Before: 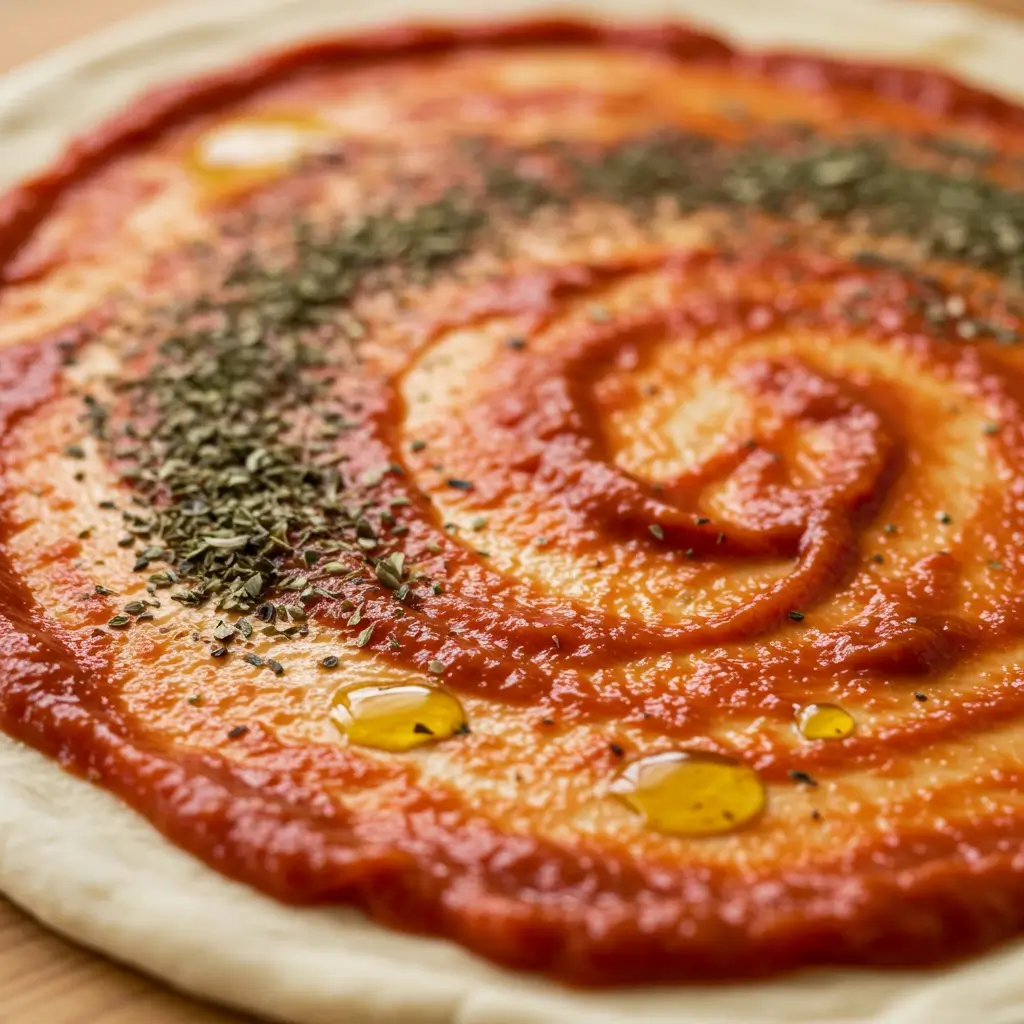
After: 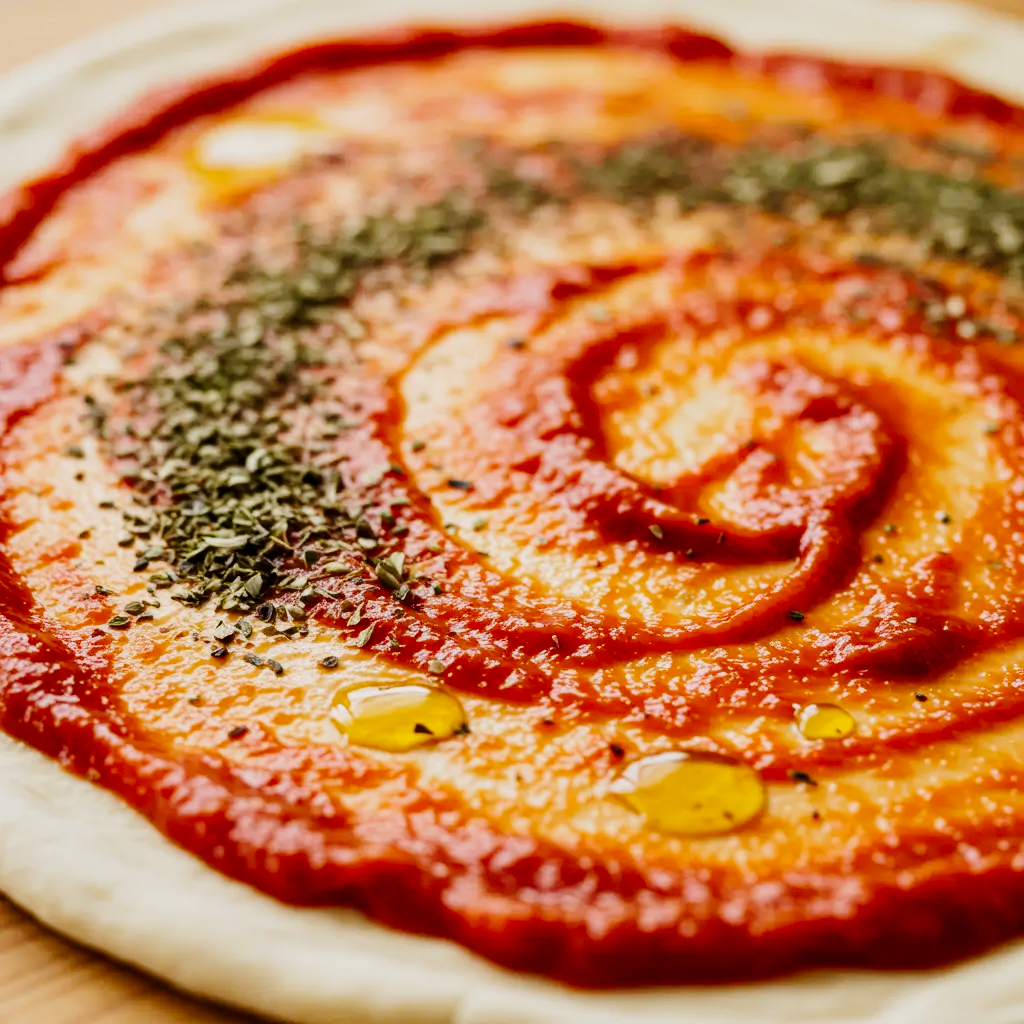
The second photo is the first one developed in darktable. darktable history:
tone curve: curves: ch0 [(0, 0) (0.049, 0.01) (0.154, 0.081) (0.491, 0.56) (0.739, 0.794) (0.992, 0.937)]; ch1 [(0, 0) (0.172, 0.123) (0.317, 0.272) (0.401, 0.422) (0.499, 0.497) (0.531, 0.54) (0.615, 0.603) (0.741, 0.783) (1, 1)]; ch2 [(0, 0) (0.411, 0.424) (0.462, 0.464) (0.502, 0.489) (0.544, 0.551) (0.686, 0.638) (1, 1)], preserve colors none
